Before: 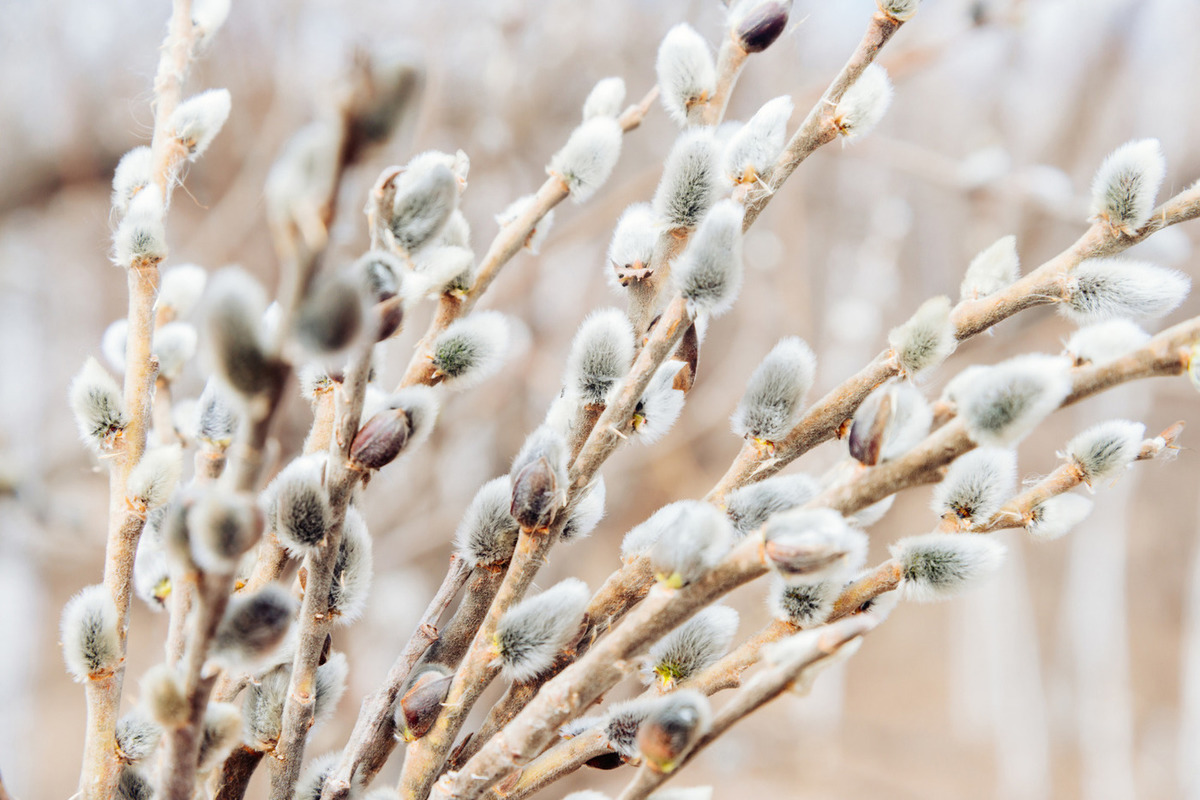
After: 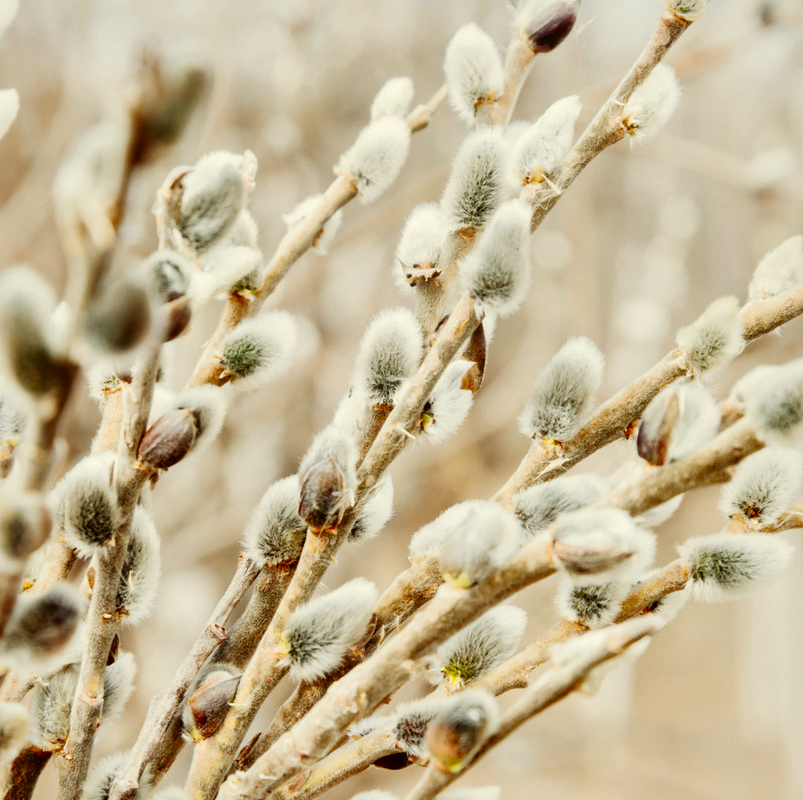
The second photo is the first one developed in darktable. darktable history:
exposure: exposure 0.083 EV, compensate highlight preservation false
crop and rotate: left 17.744%, right 15.318%
contrast brightness saturation: contrast 0.075
local contrast: mode bilateral grid, contrast 20, coarseness 51, detail 162%, midtone range 0.2
color correction: highlights a* -1.64, highlights b* 10.19, shadows a* 0.477, shadows b* 18.57
shadows and highlights: radius 122.05, shadows 21.75, white point adjustment -9.68, highlights -15.12, soften with gaussian
tone curve: curves: ch0 [(0, 0.01) (0.052, 0.045) (0.136, 0.133) (0.29, 0.332) (0.453, 0.531) (0.676, 0.751) (0.89, 0.919) (1, 1)]; ch1 [(0, 0) (0.094, 0.081) (0.285, 0.299) (0.385, 0.403) (0.446, 0.443) (0.495, 0.496) (0.544, 0.552) (0.589, 0.612) (0.722, 0.728) (1, 1)]; ch2 [(0, 0) (0.257, 0.217) (0.43, 0.421) (0.498, 0.507) (0.531, 0.544) (0.56, 0.579) (0.625, 0.642) (1, 1)], preserve colors none
